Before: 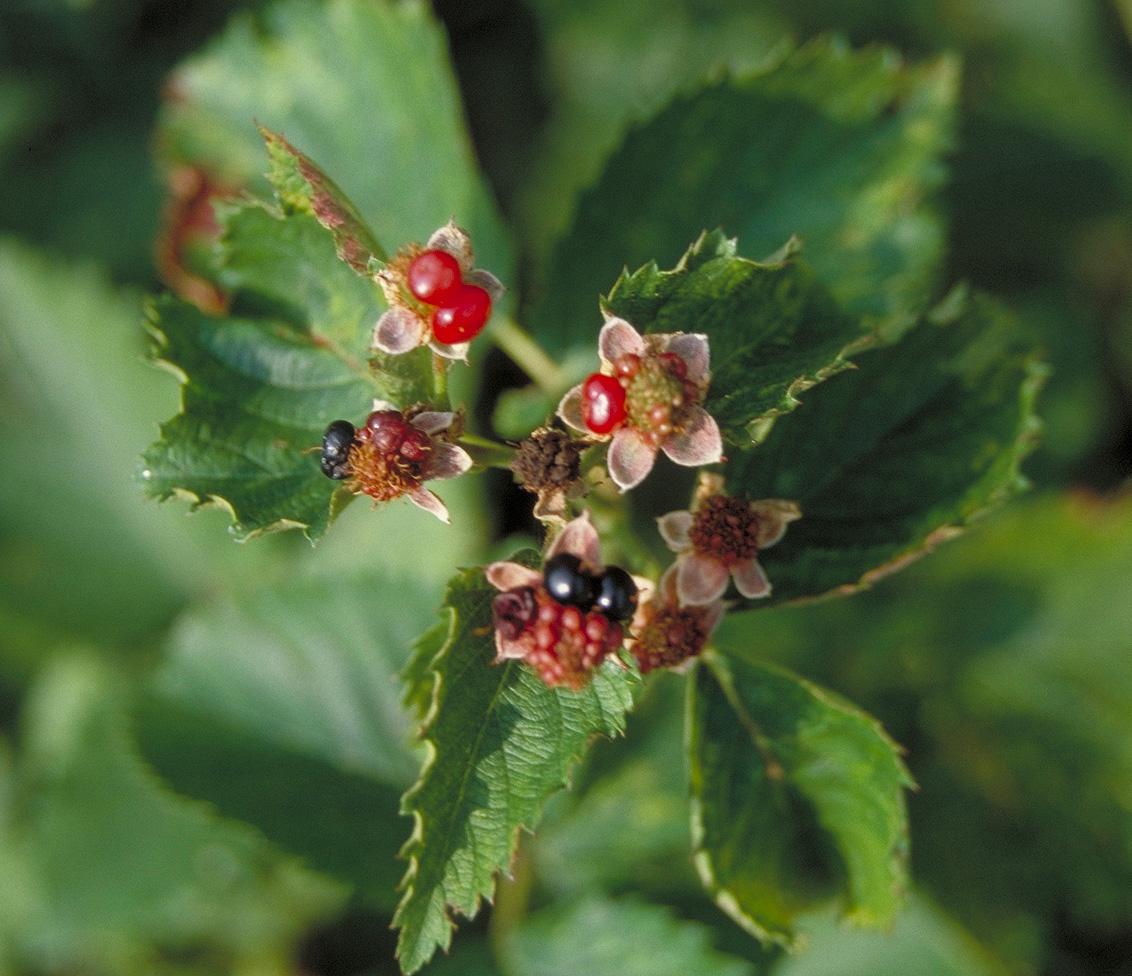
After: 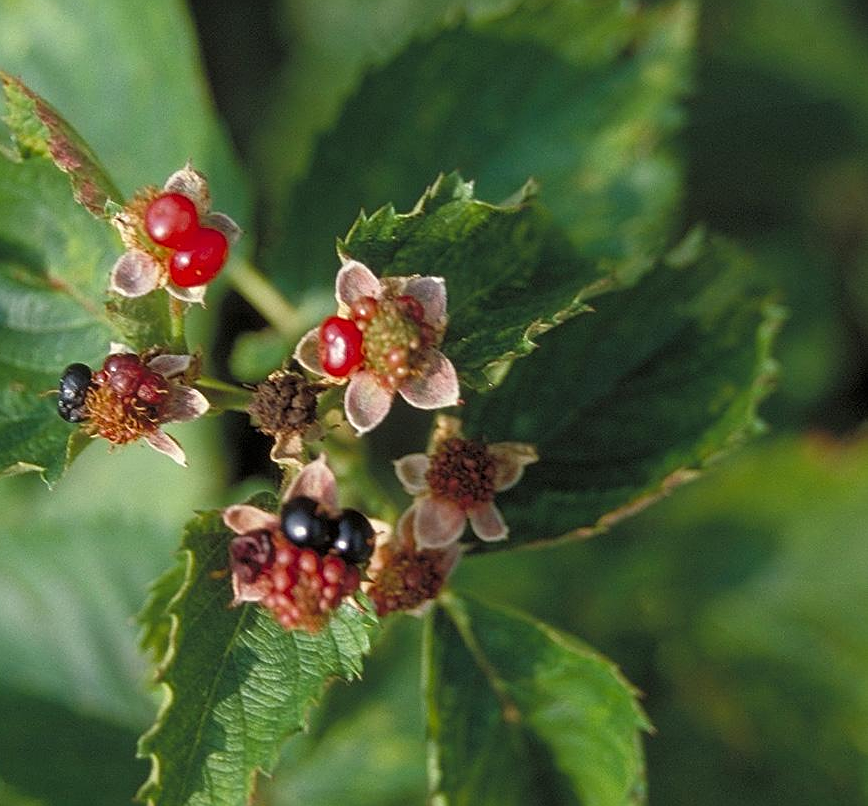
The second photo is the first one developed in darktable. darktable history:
sharpen: on, module defaults
crop: left 23.28%, top 5.851%, bottom 11.552%
